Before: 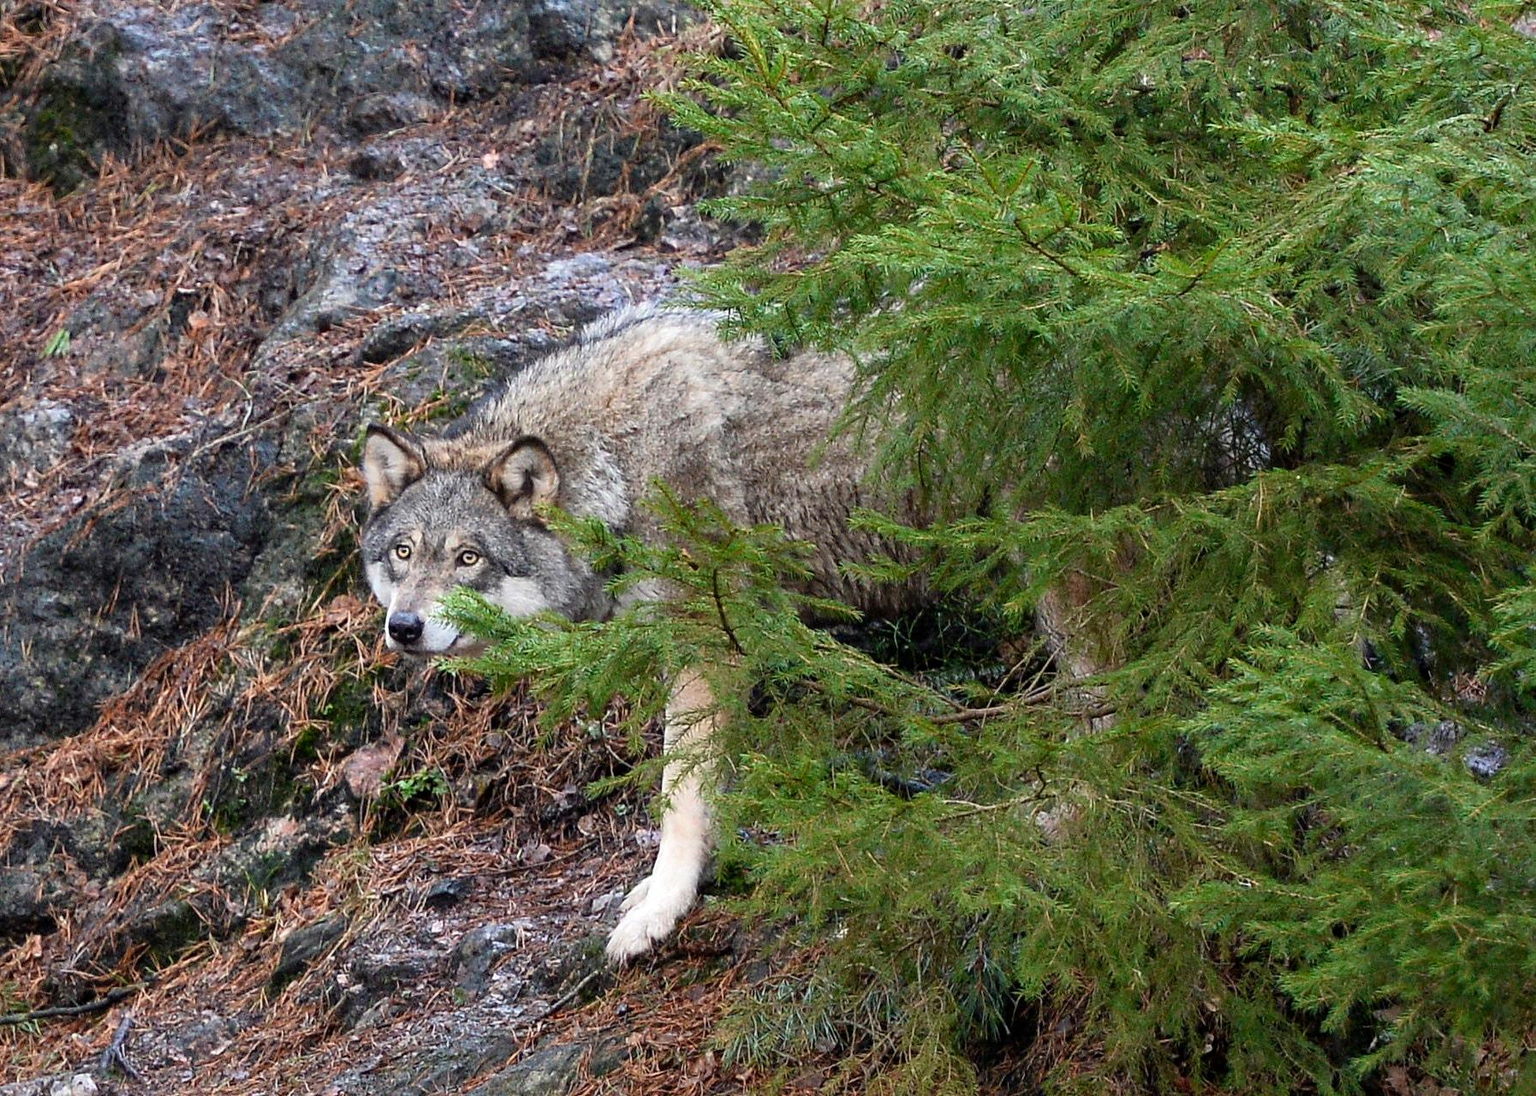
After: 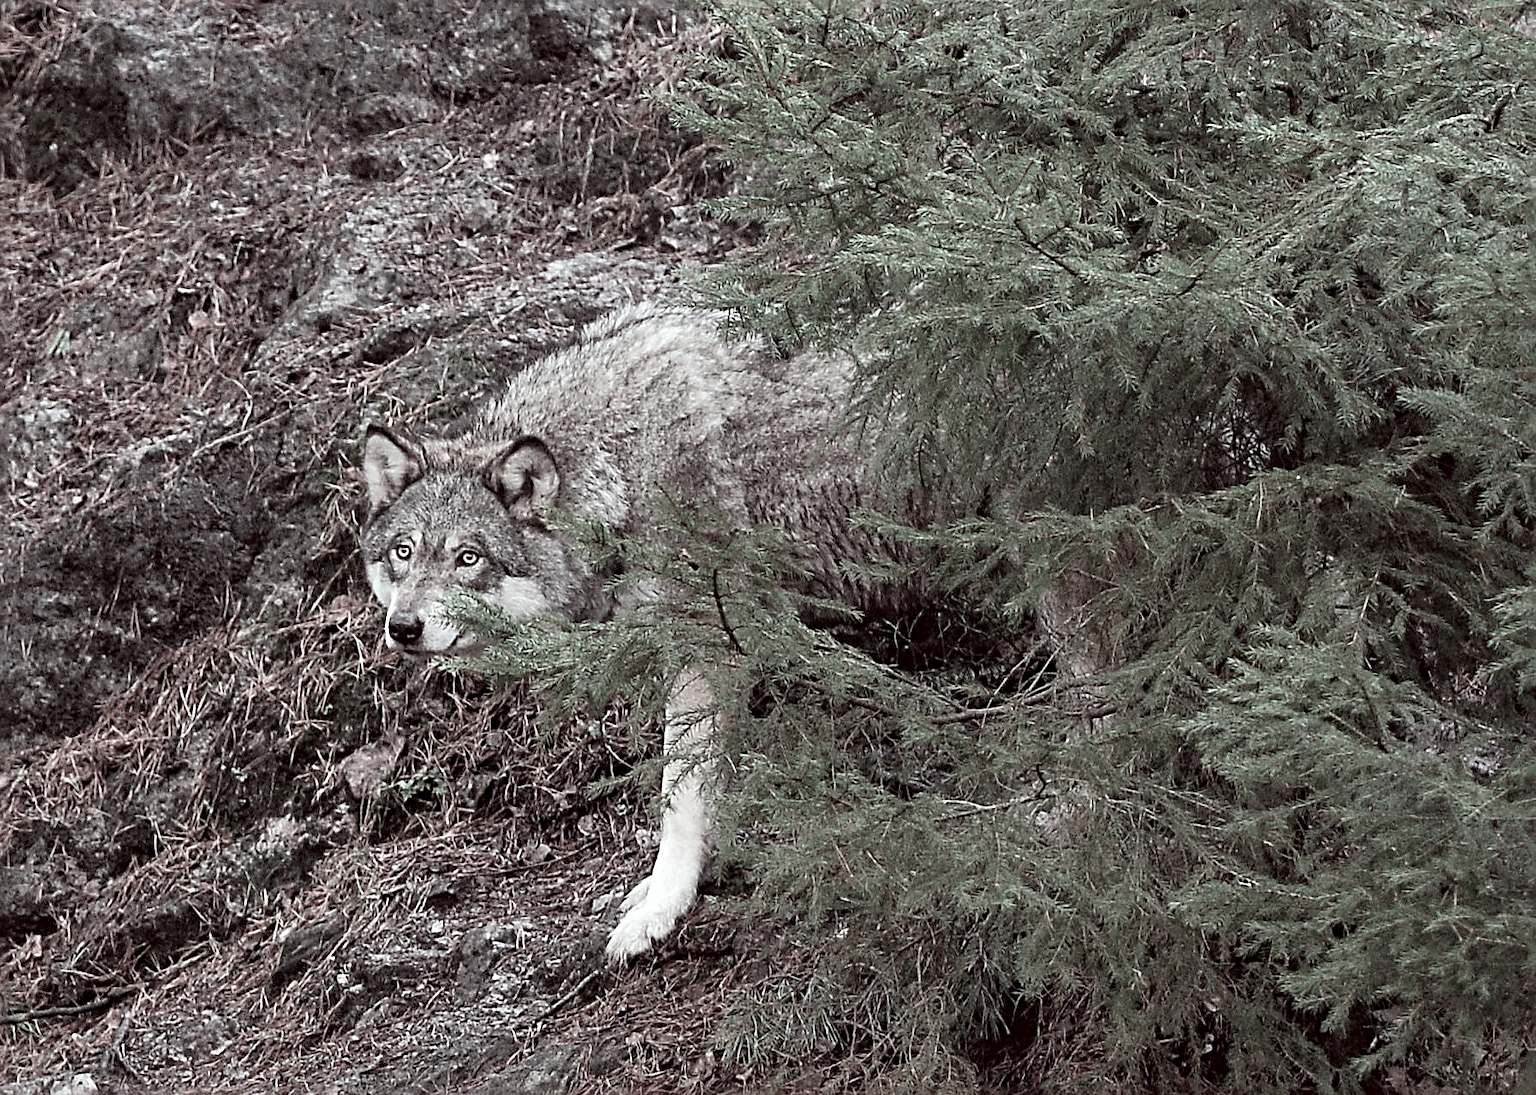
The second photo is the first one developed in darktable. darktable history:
sharpen: radius 4
color correction: highlights a* -7.23, highlights b* -0.161, shadows a* 20.08, shadows b* 11.73
color contrast: green-magenta contrast 0.3, blue-yellow contrast 0.15
